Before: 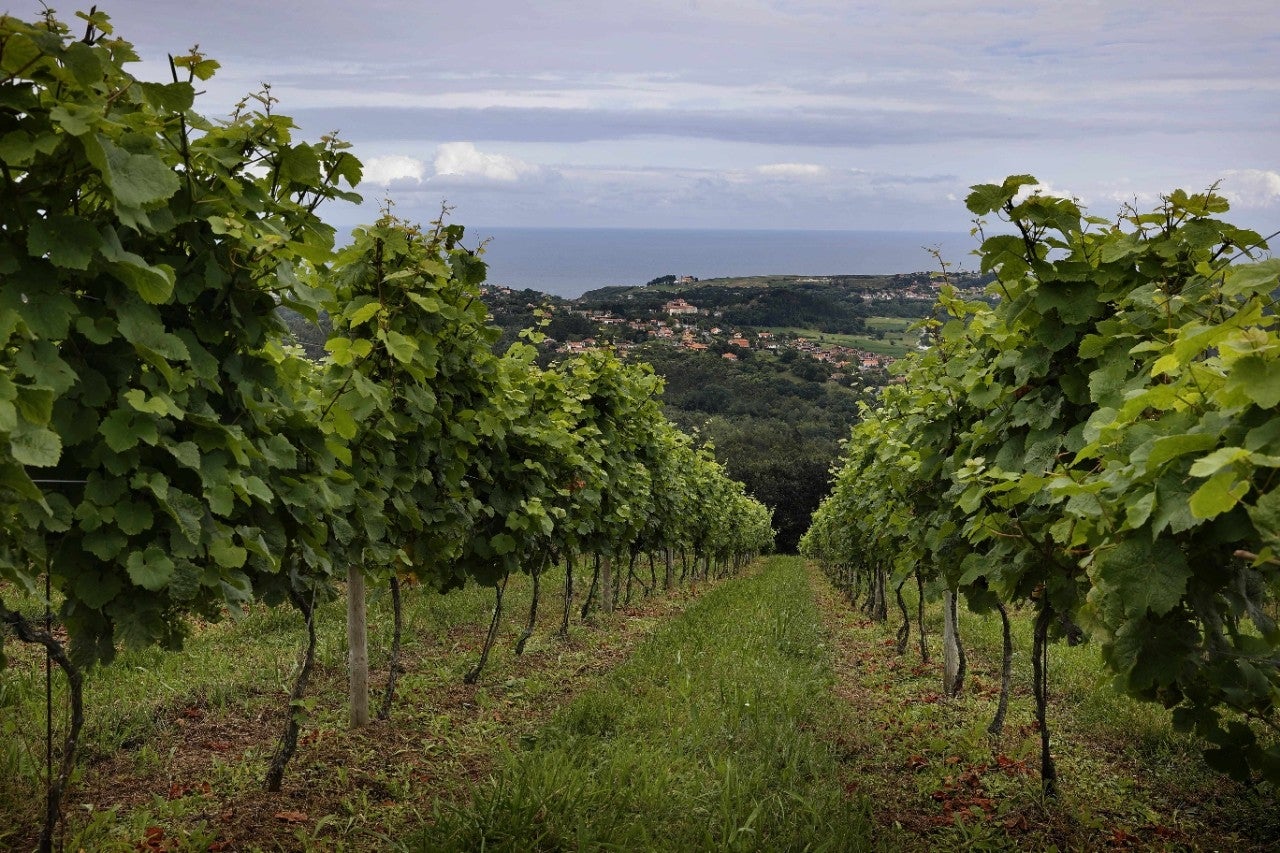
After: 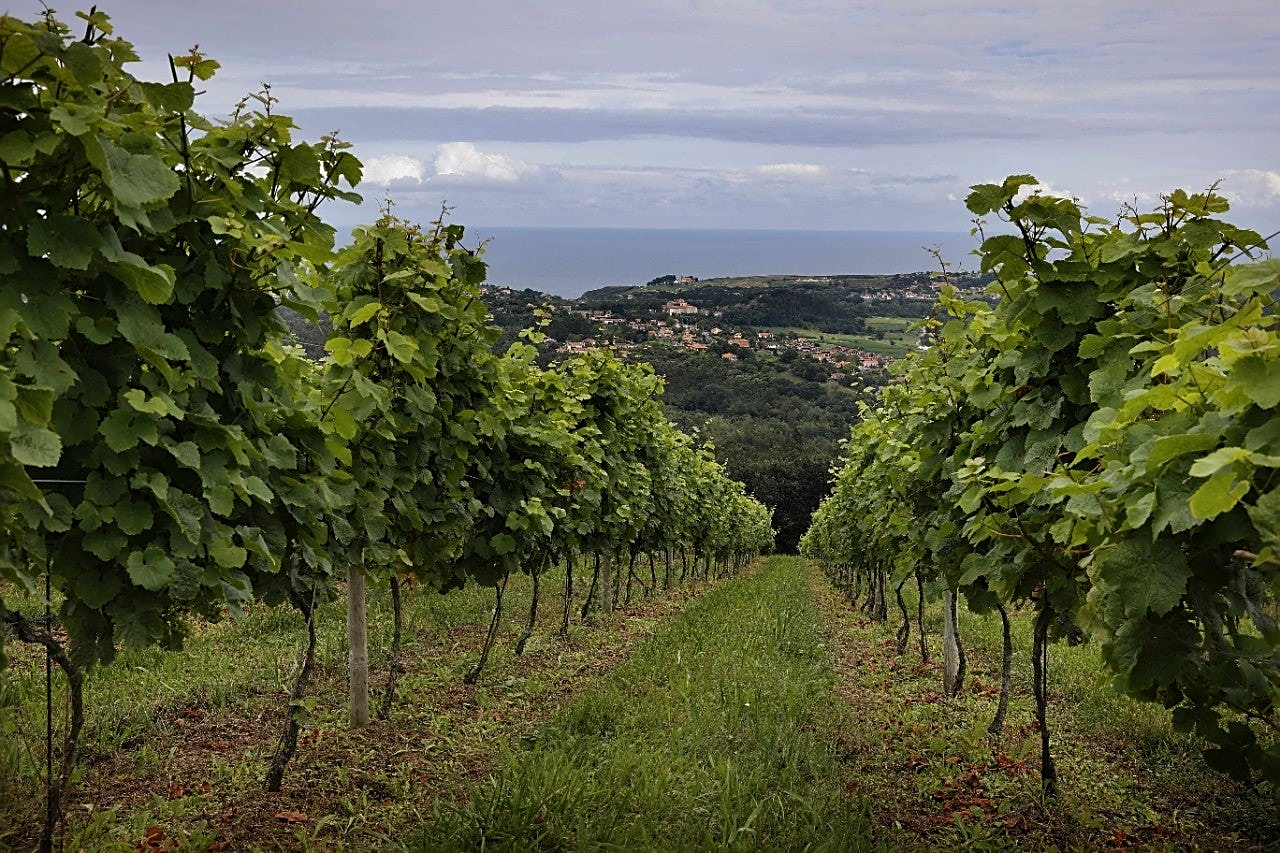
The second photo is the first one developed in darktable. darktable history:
sharpen: on, module defaults
shadows and highlights: shadows 10, white point adjustment 1, highlights -40
